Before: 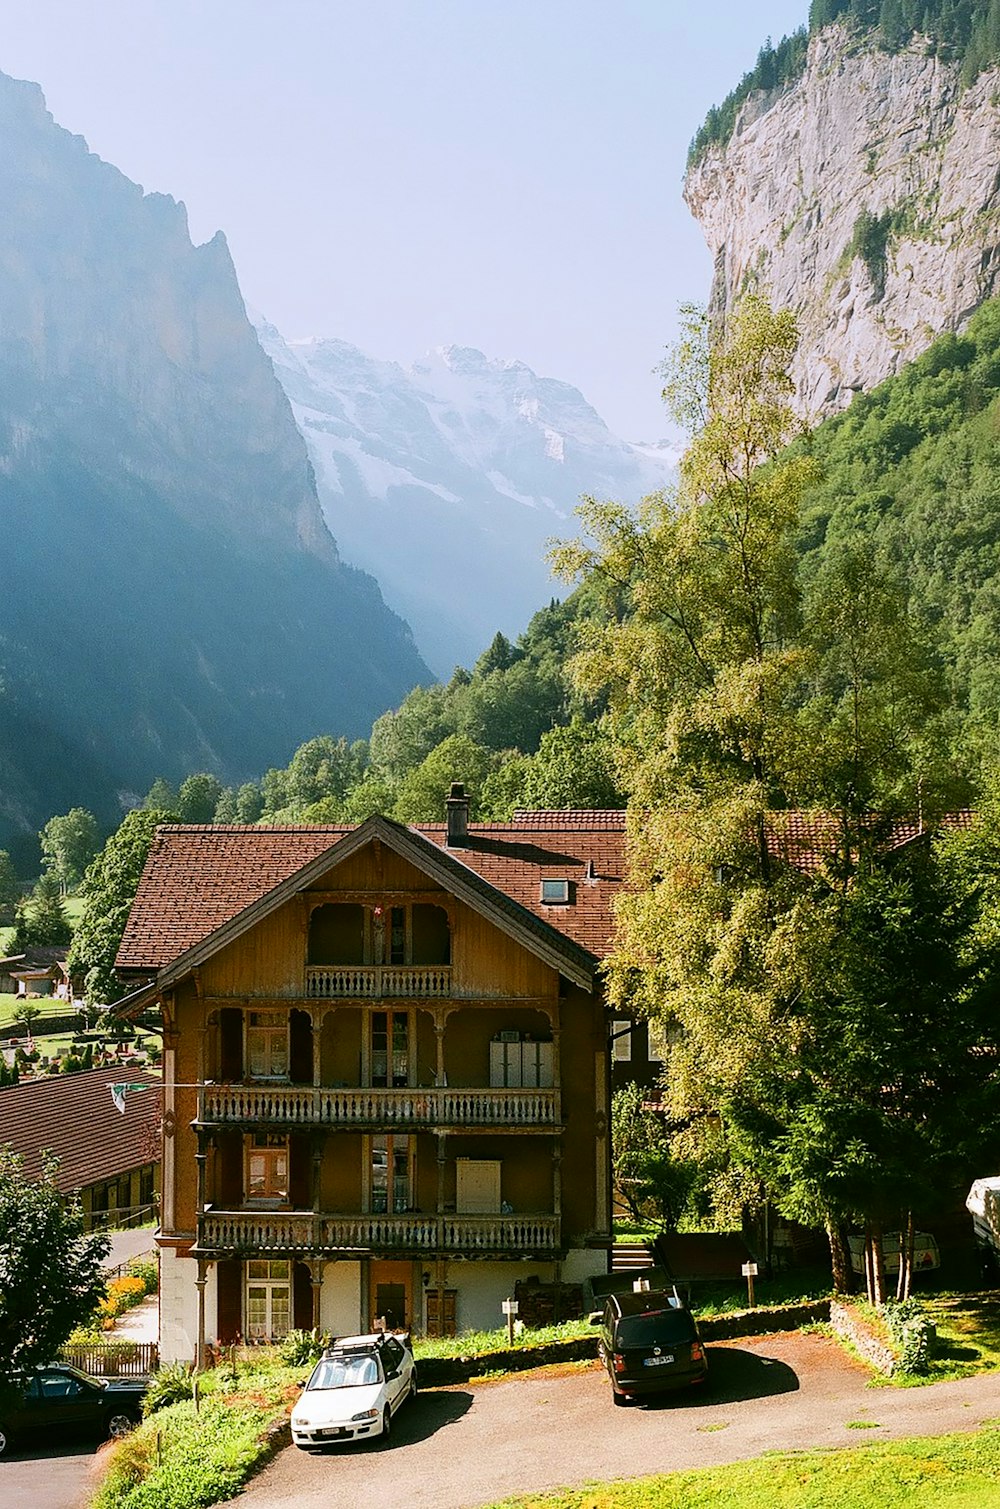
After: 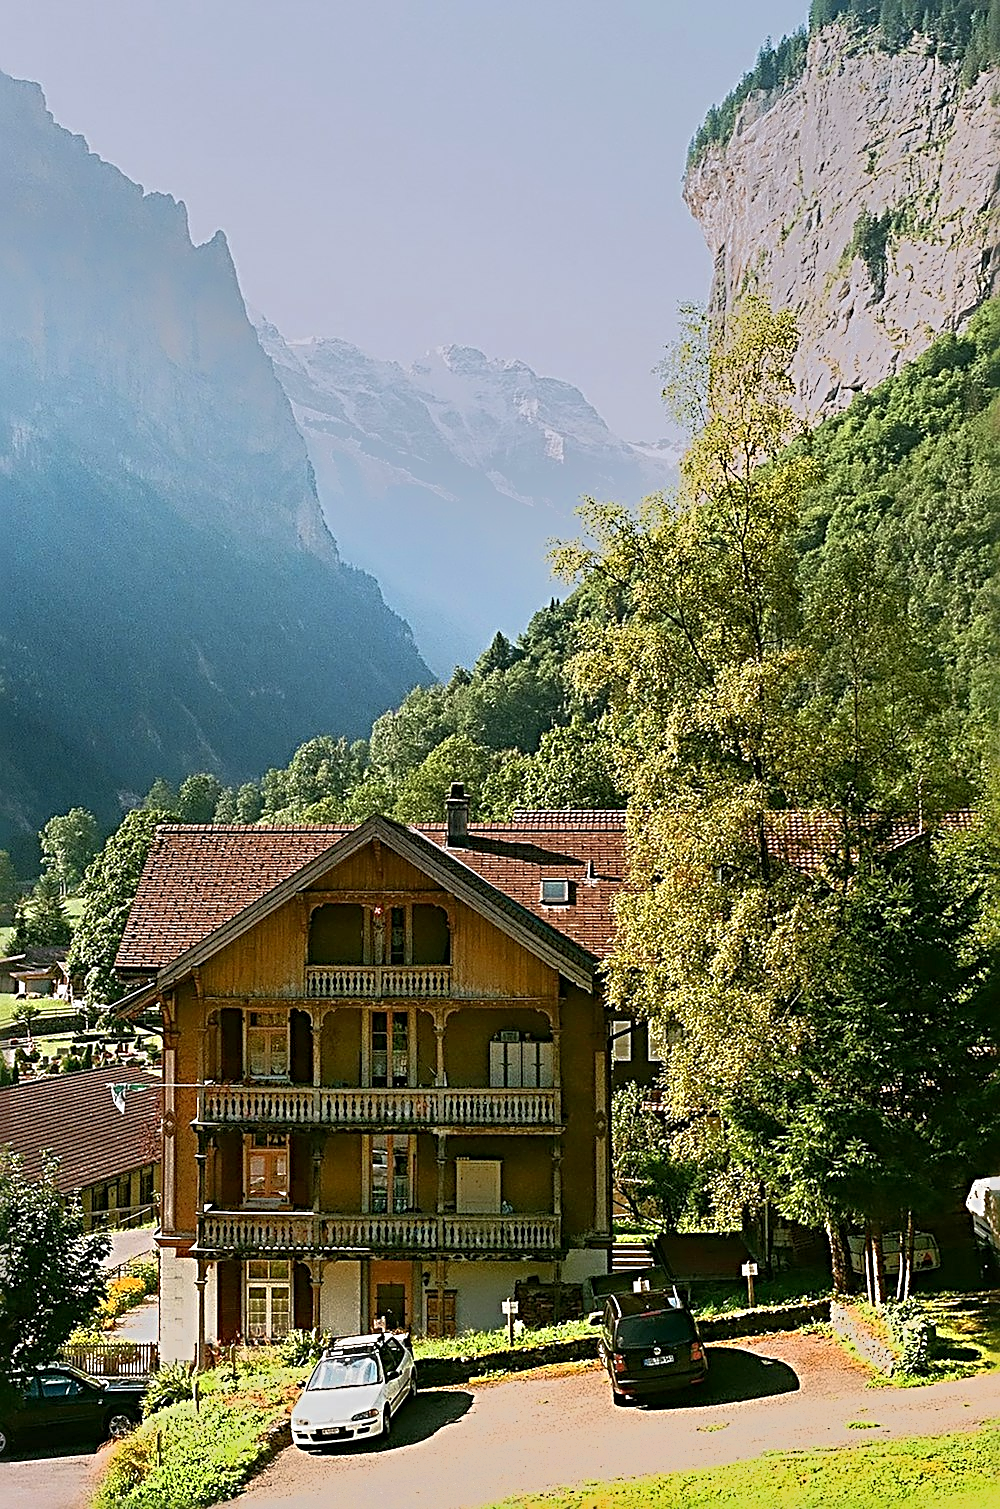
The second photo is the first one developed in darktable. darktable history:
tone equalizer: -7 EV -0.63 EV, -6 EV 1 EV, -5 EV -0.45 EV, -4 EV 0.43 EV, -3 EV 0.41 EV, -2 EV 0.15 EV, -1 EV -0.15 EV, +0 EV -0.39 EV, smoothing diameter 25%, edges refinement/feathering 10, preserve details guided filter
sharpen: radius 3.69, amount 0.928
